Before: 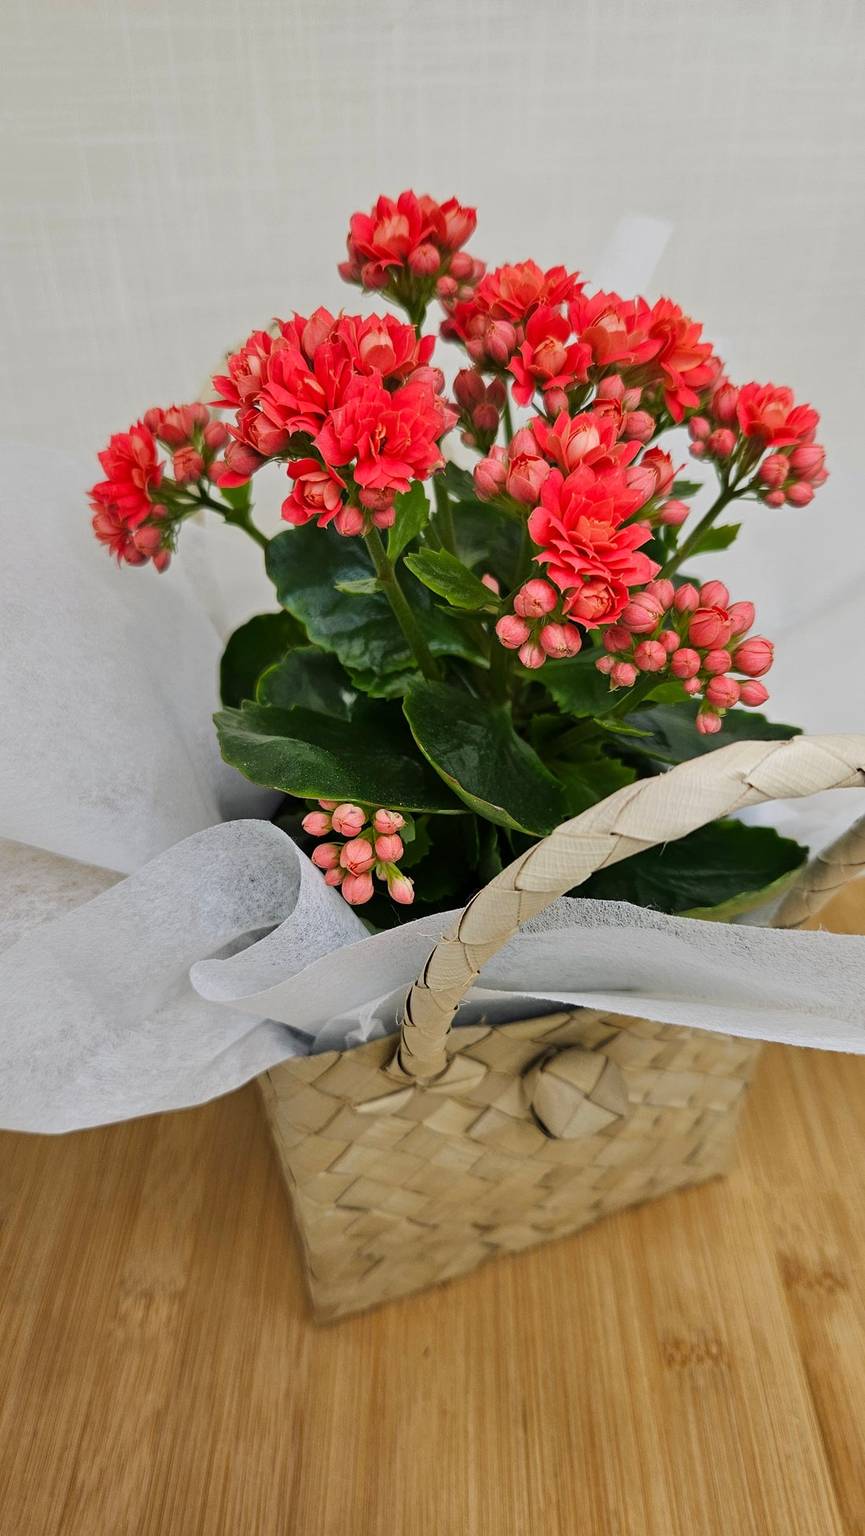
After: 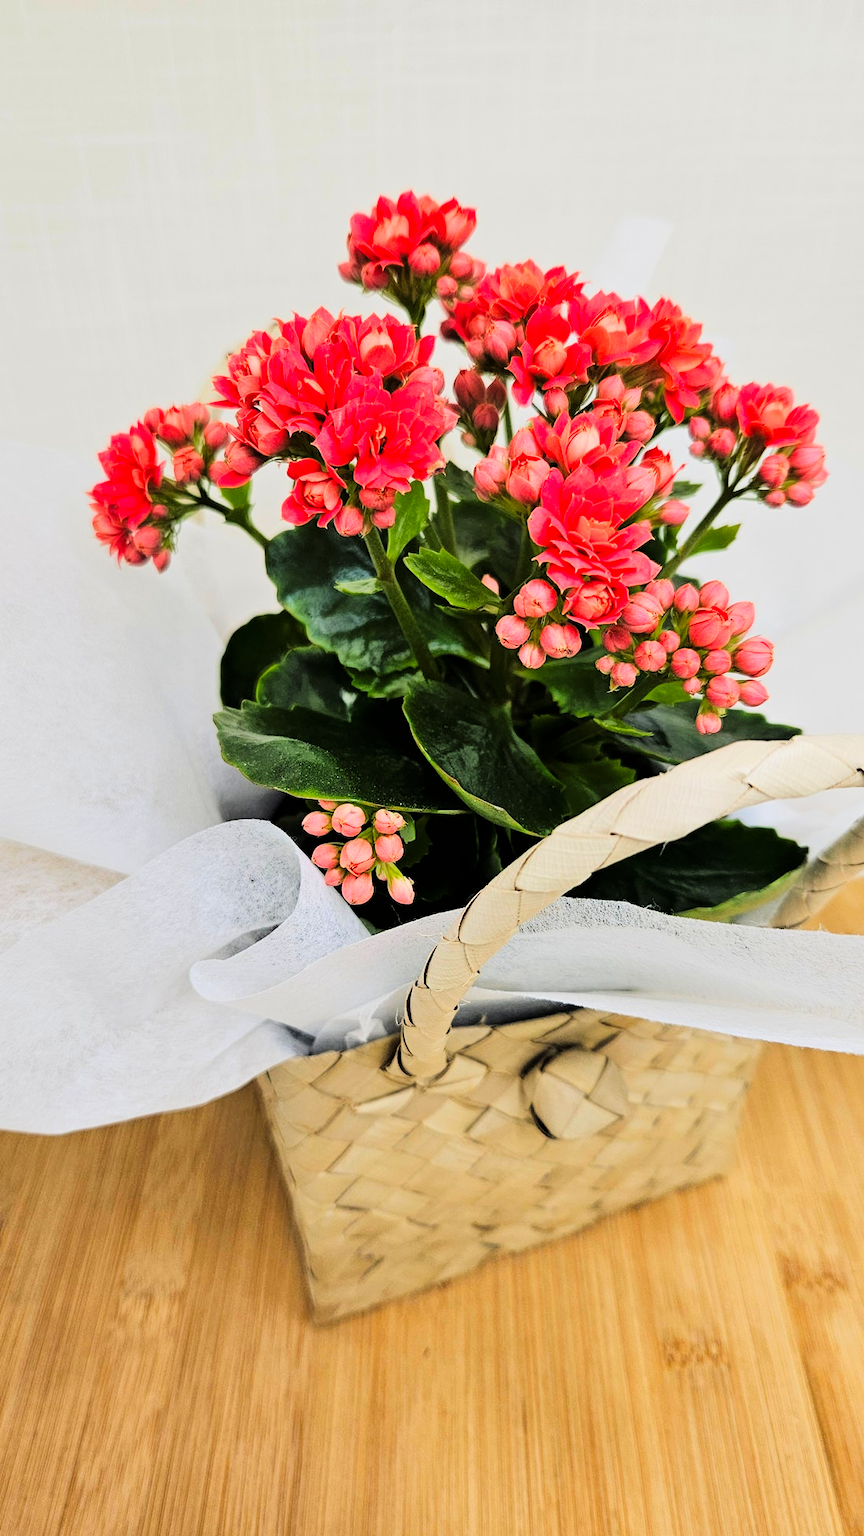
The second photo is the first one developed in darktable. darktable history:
tone curve: curves: ch0 [(0, 0) (0.004, 0) (0.133, 0.071) (0.341, 0.453) (0.839, 0.922) (1, 1)], color space Lab, linked channels, preserve colors none
